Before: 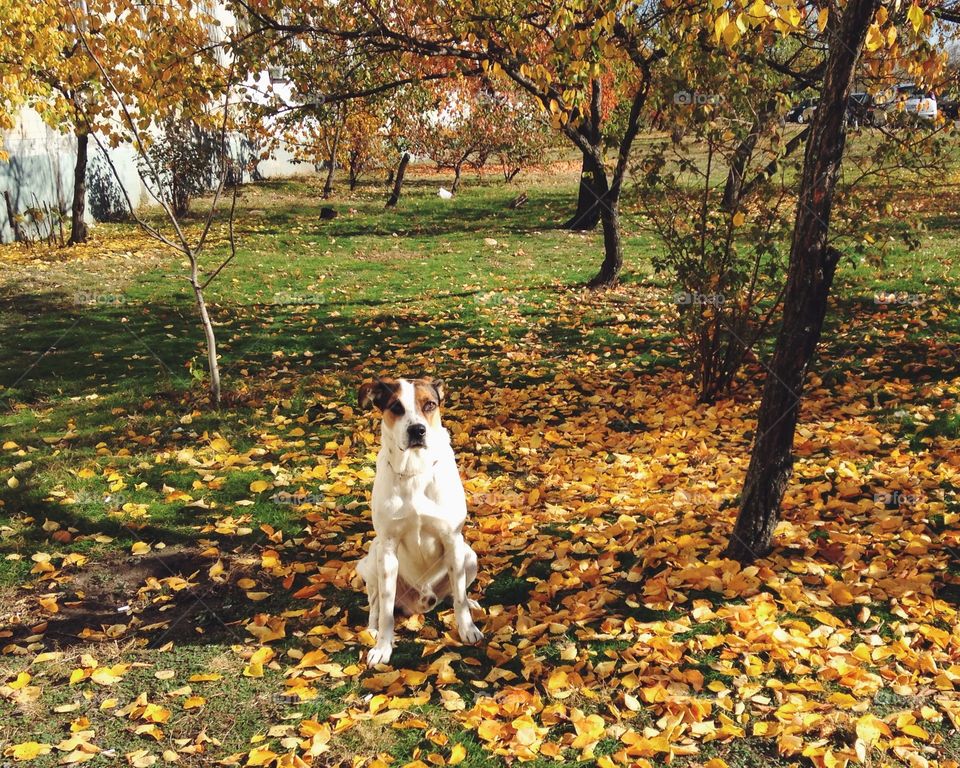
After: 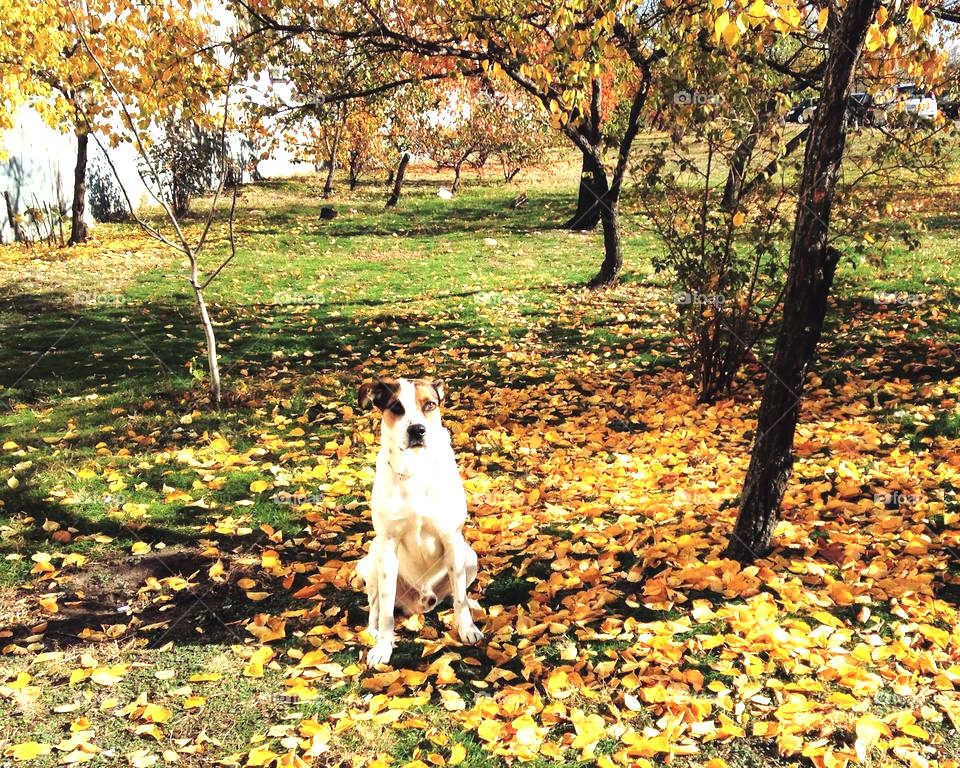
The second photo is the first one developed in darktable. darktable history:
tone equalizer: -8 EV -1.05 EV, -7 EV -1 EV, -6 EV -0.84 EV, -5 EV -0.545 EV, -3 EV 0.557 EV, -2 EV 0.85 EV, -1 EV 0.992 EV, +0 EV 1.06 EV
